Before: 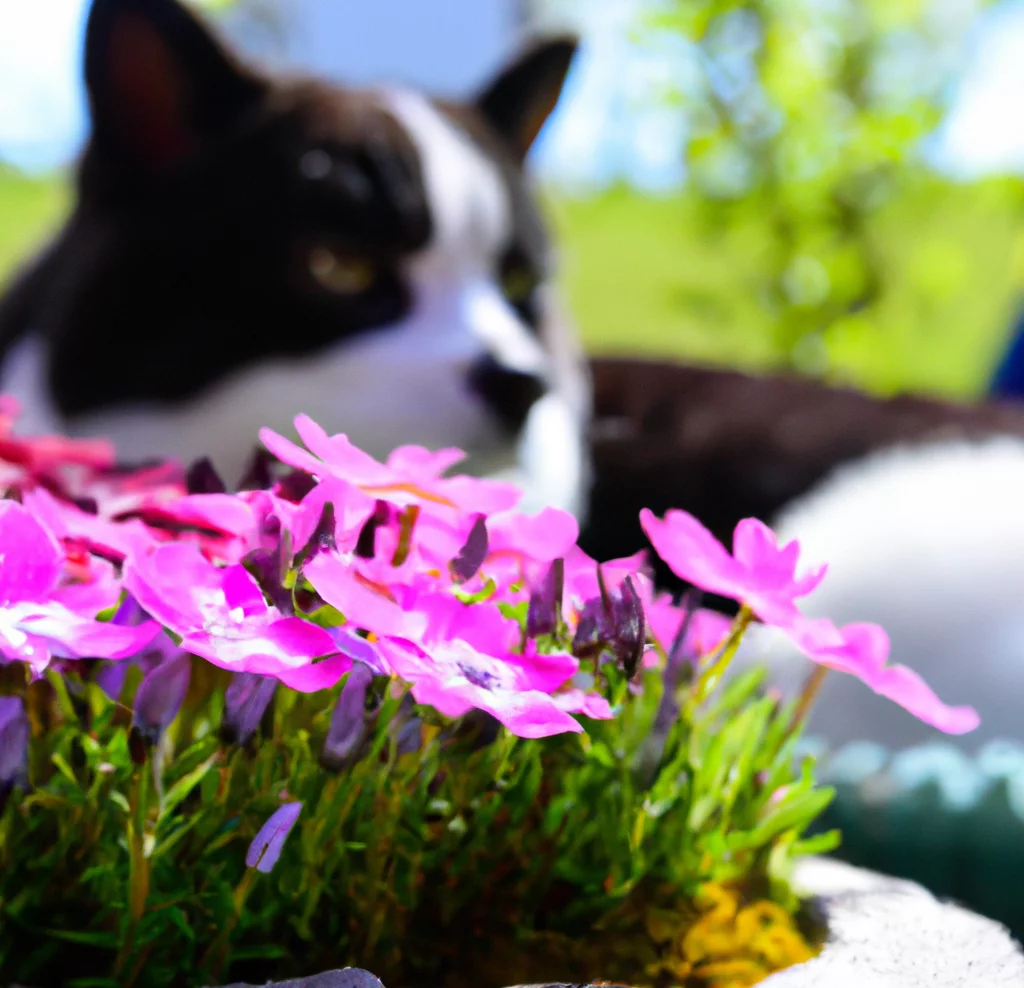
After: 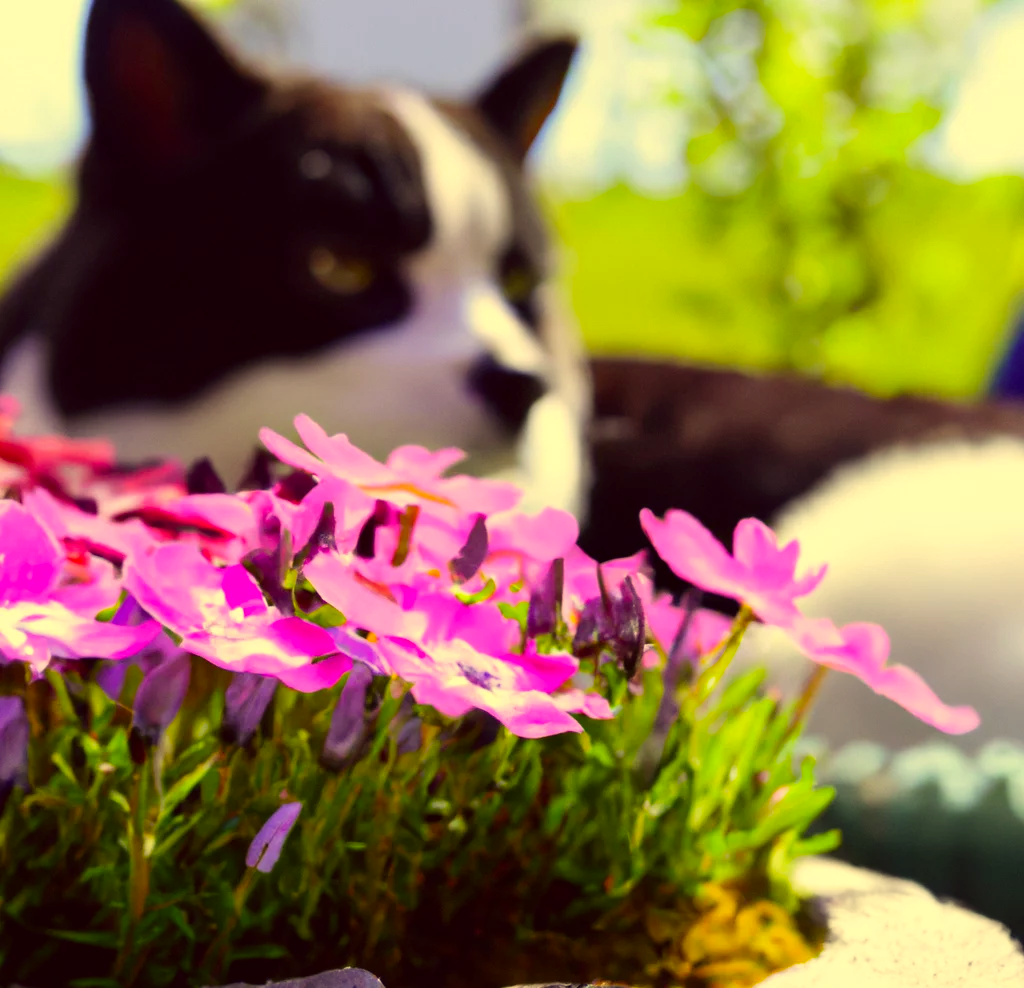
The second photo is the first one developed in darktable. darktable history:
color correction: highlights a* -0.612, highlights b* 39.6, shadows a* 9.47, shadows b* -0.629
